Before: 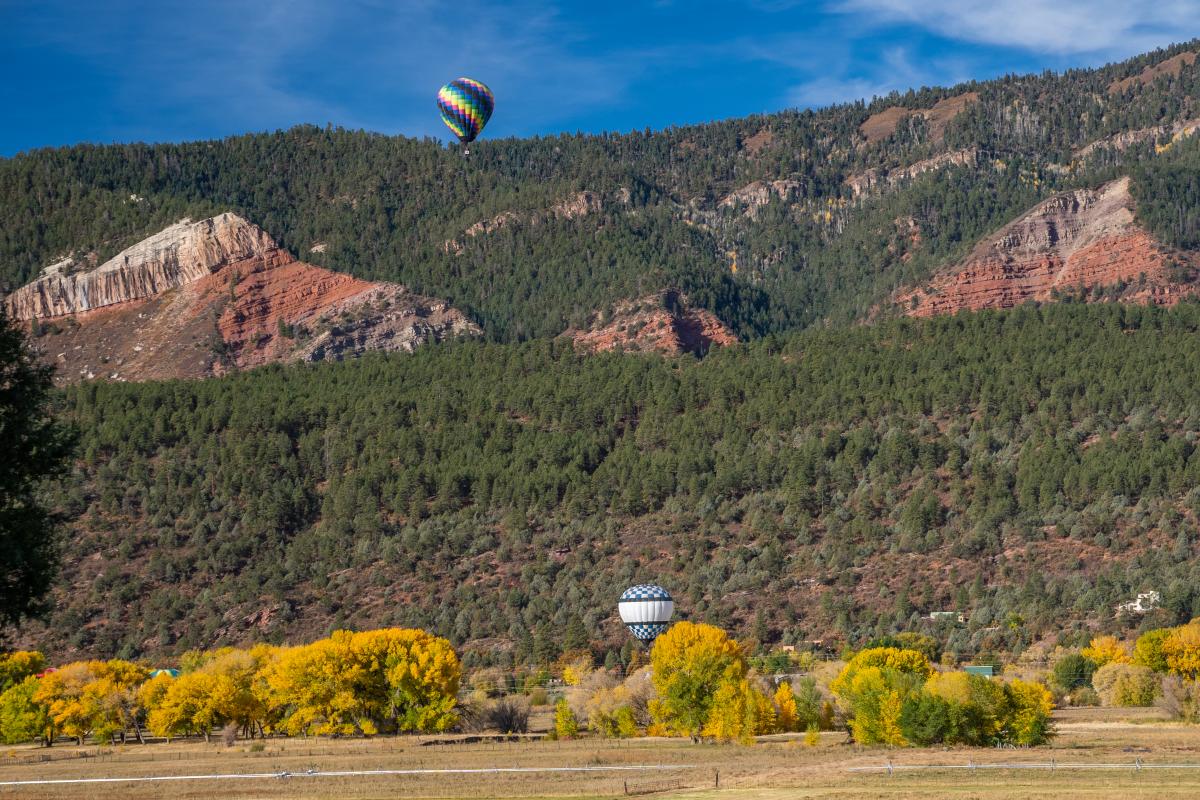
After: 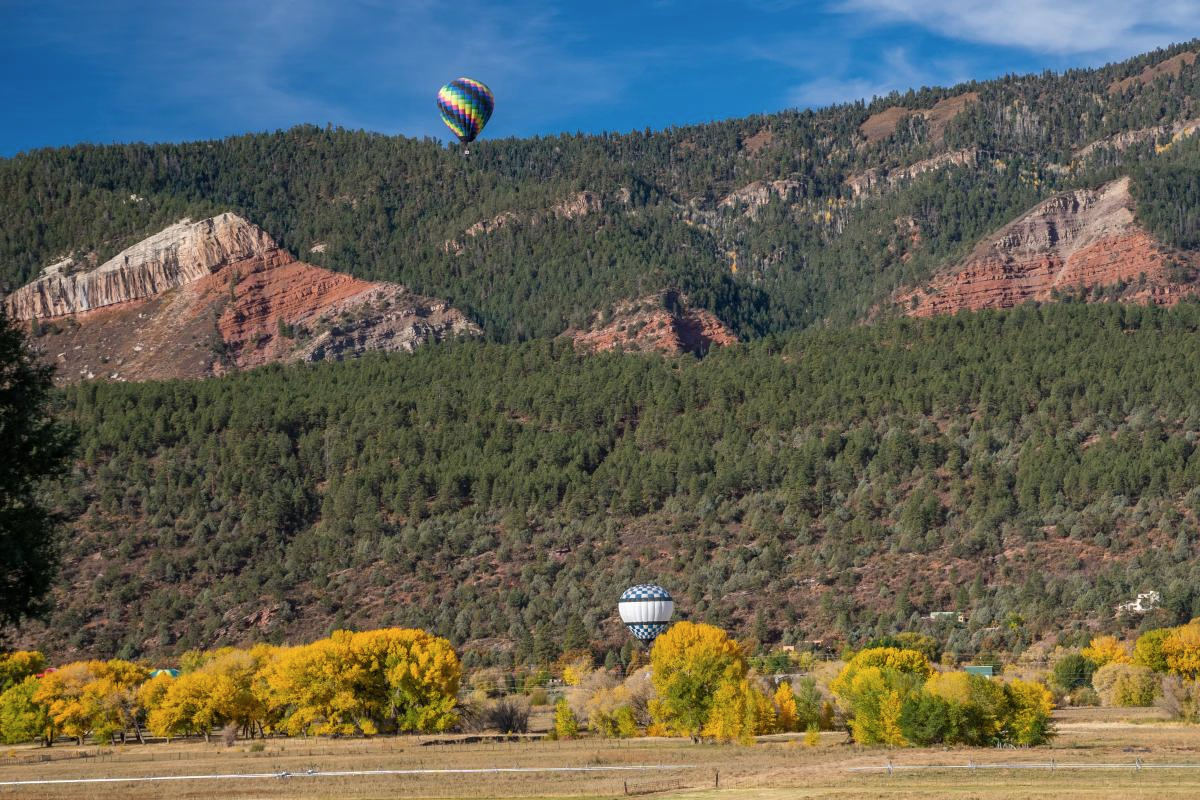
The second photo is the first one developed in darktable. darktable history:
tone equalizer: edges refinement/feathering 500, mask exposure compensation -1.57 EV, preserve details no
contrast brightness saturation: saturation -0.062
